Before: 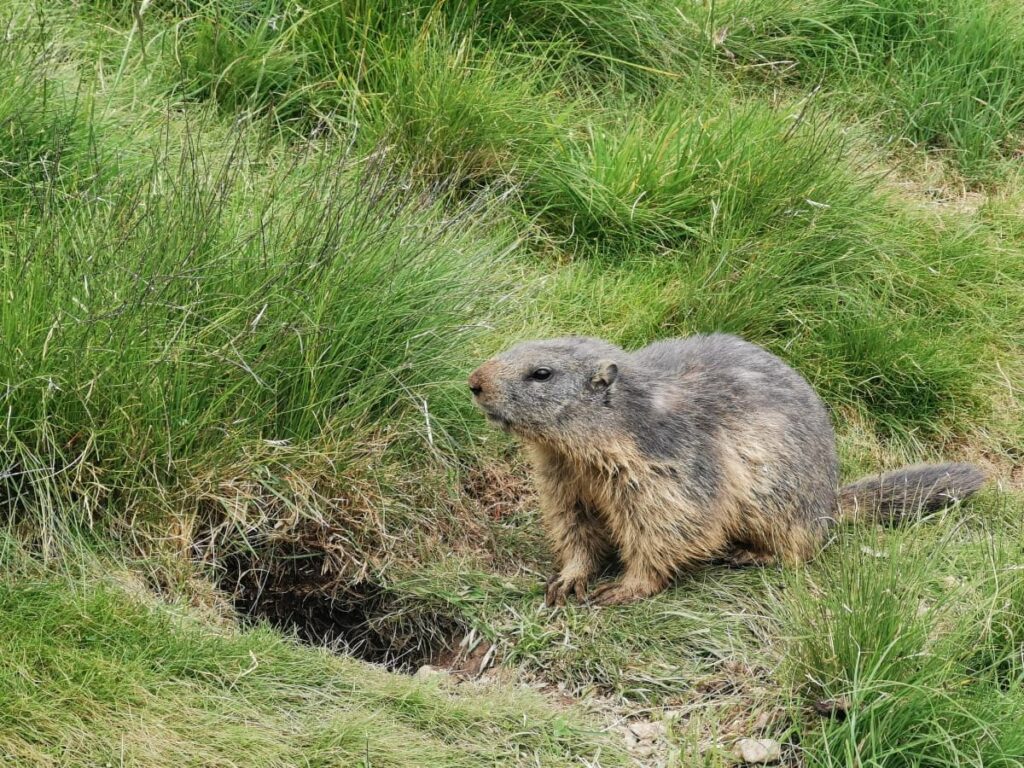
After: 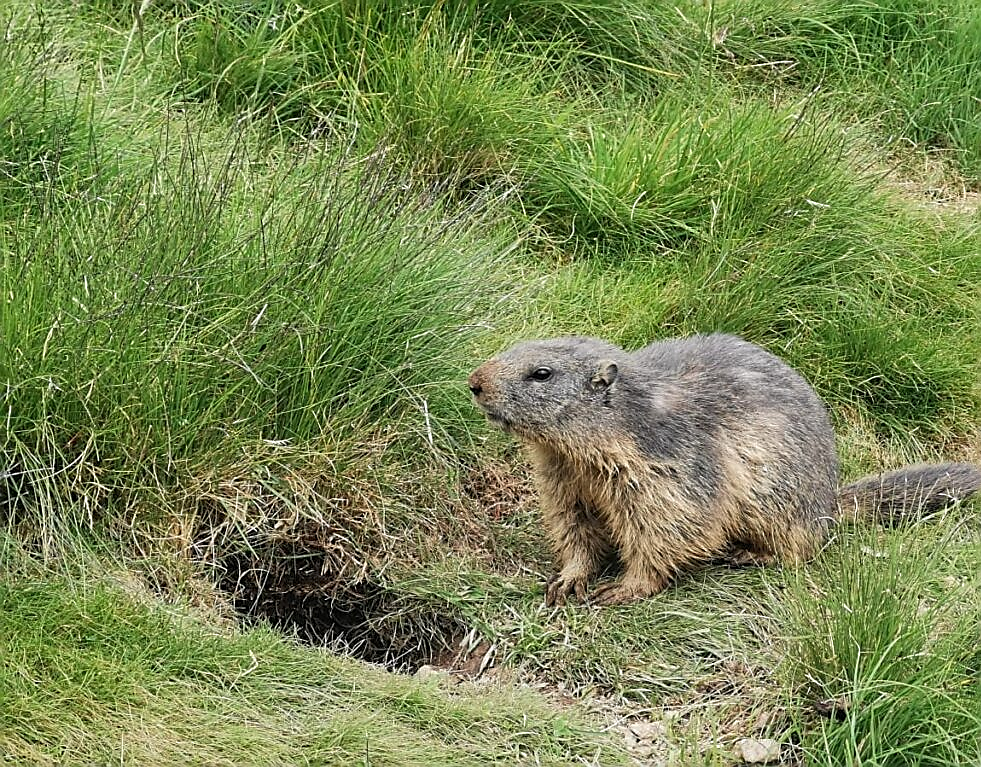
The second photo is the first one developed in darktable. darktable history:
sharpen: radius 1.4, amount 1.25, threshold 0.7
crop: right 4.126%, bottom 0.031%
